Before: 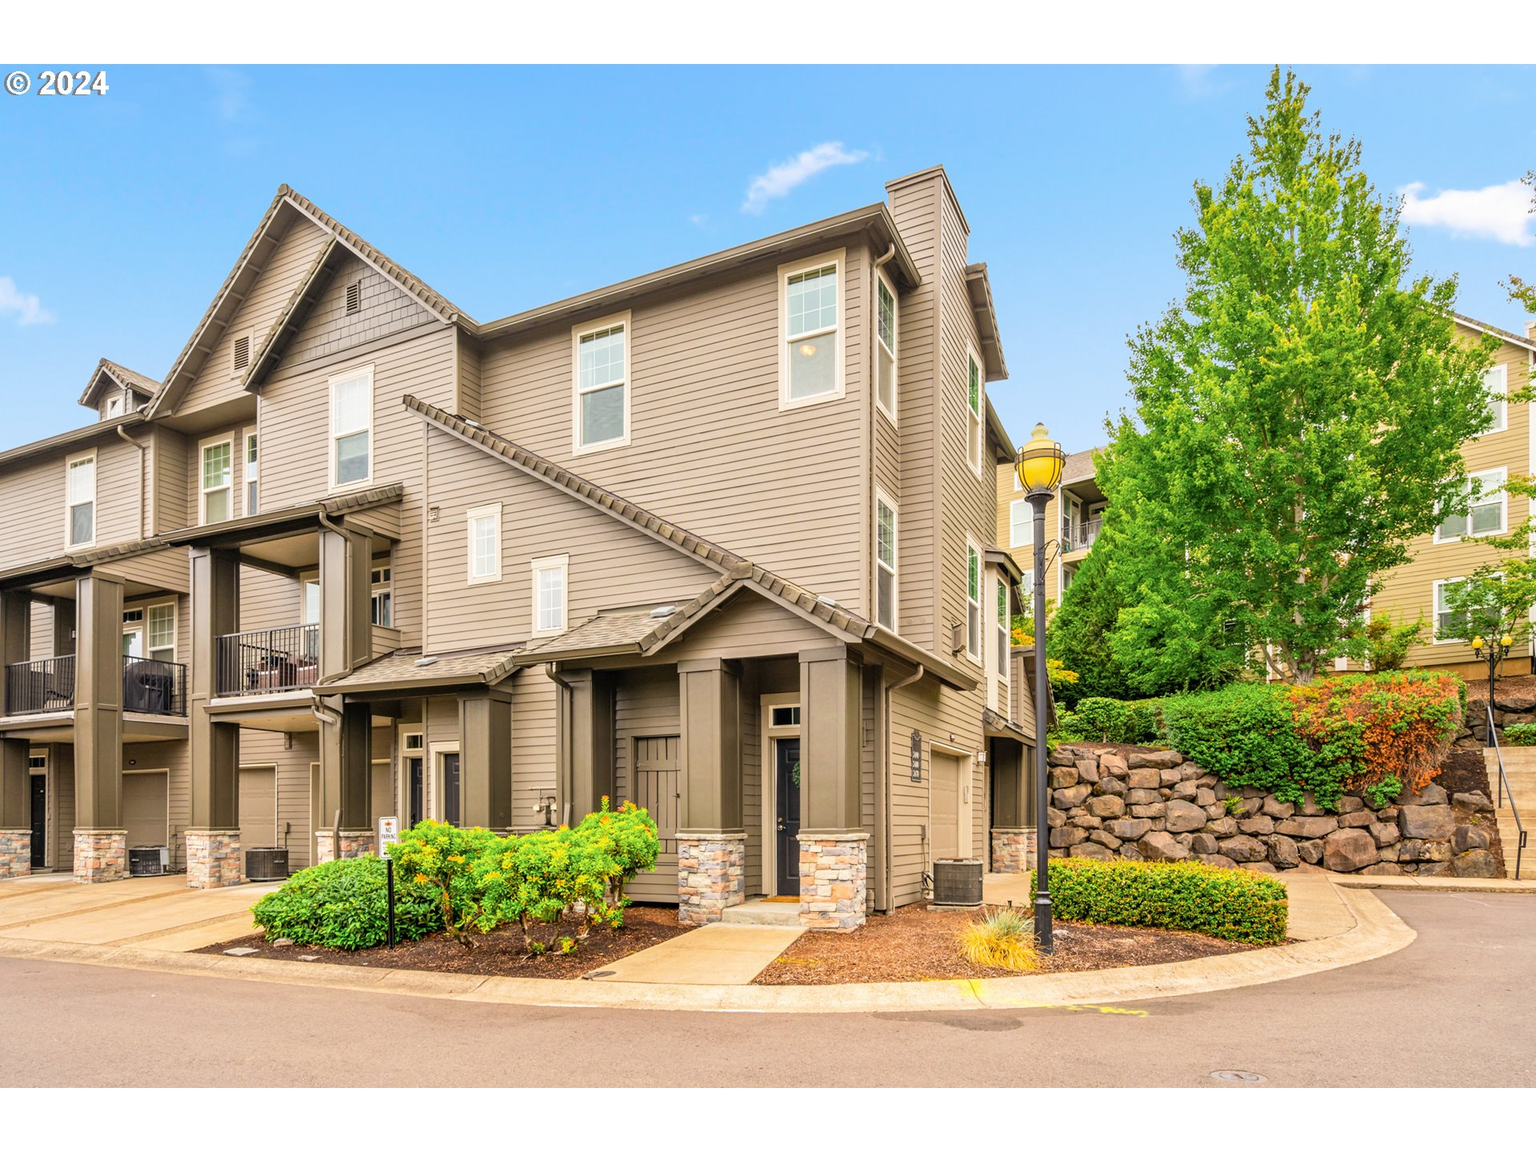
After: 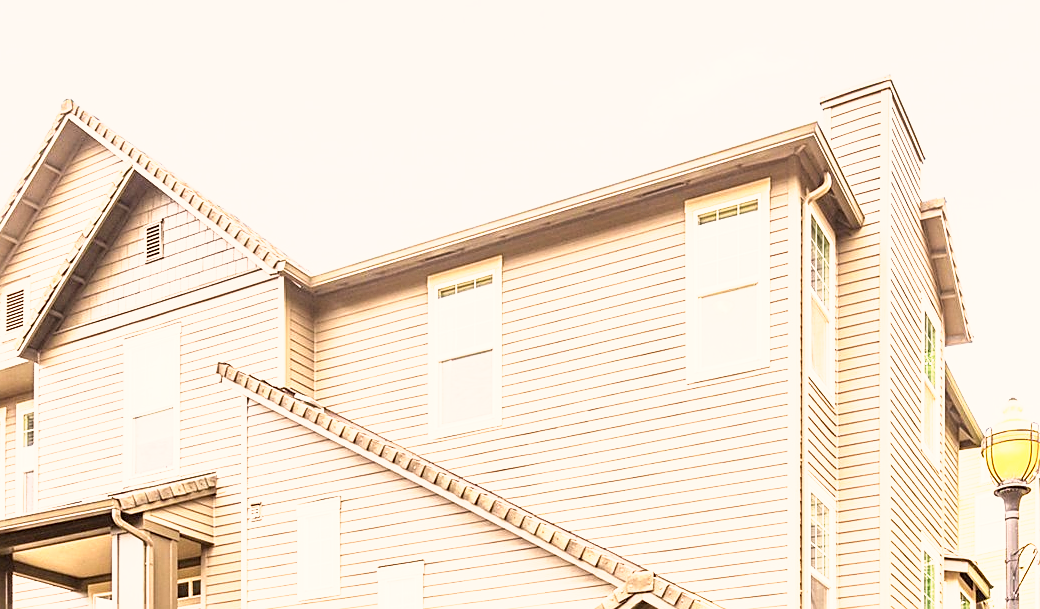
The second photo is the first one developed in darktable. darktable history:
crop: left 14.975%, top 9.106%, right 30.834%, bottom 48.541%
contrast equalizer: octaves 7, y [[0.5, 0.486, 0.447, 0.446, 0.489, 0.5], [0.5 ×6], [0.5 ×6], [0 ×6], [0 ×6]], mix 0.364
color correction: highlights a* 10.24, highlights b* 9.71, shadows a* 9.11, shadows b* 7.72, saturation 0.79
sharpen: radius 1.919
base curve: curves: ch0 [(0, 0) (0.495, 0.917) (1, 1)], preserve colors none
exposure: exposure 0.665 EV, compensate highlight preservation false
